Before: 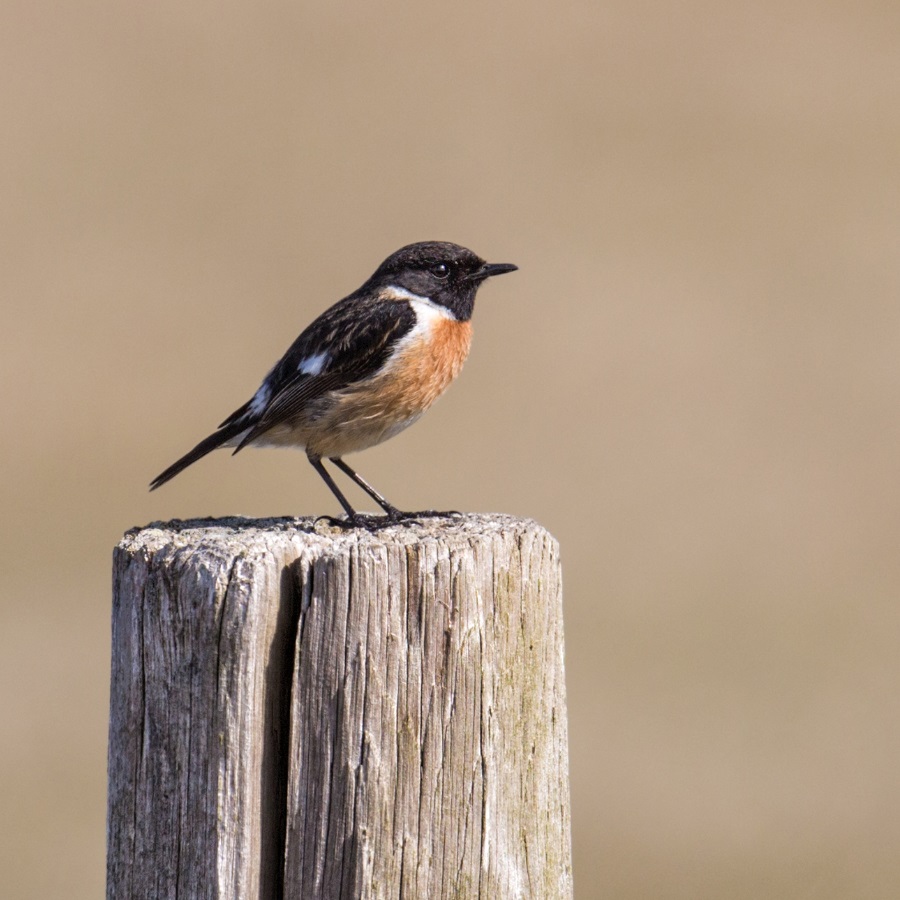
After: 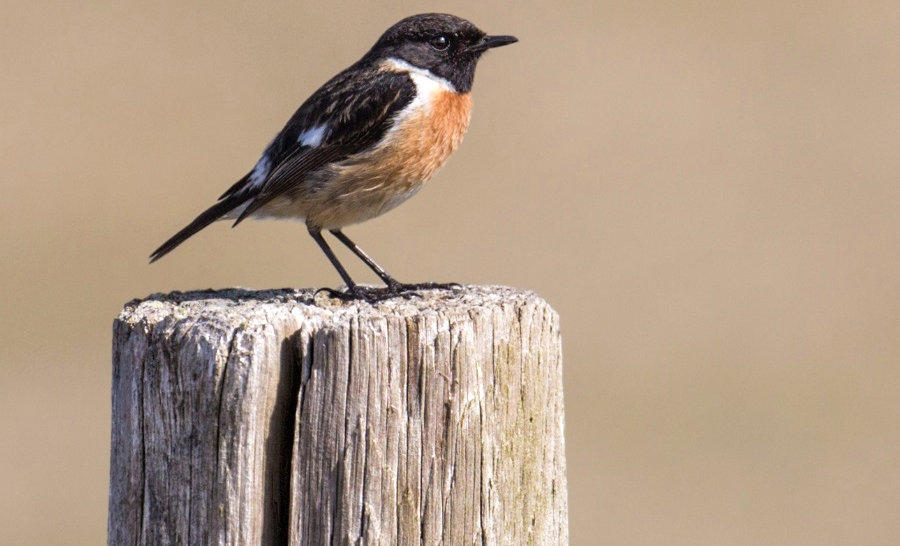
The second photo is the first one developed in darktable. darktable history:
crop and rotate: top 25.357%, bottom 13.942%
exposure: exposure 0.131 EV, compensate highlight preservation false
